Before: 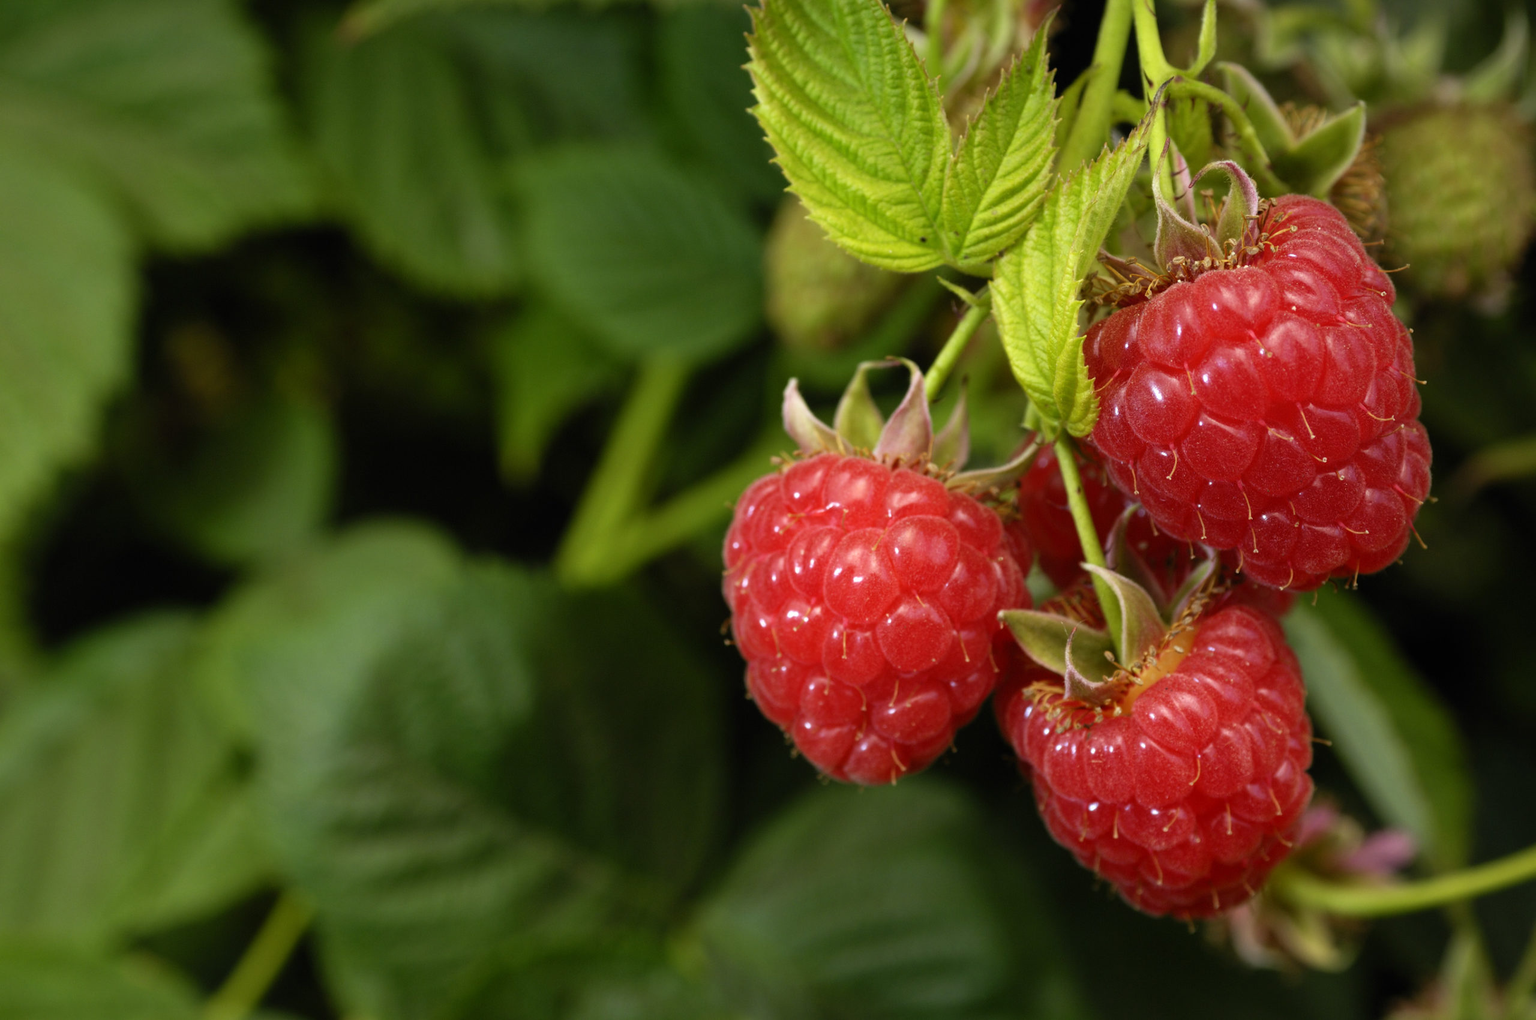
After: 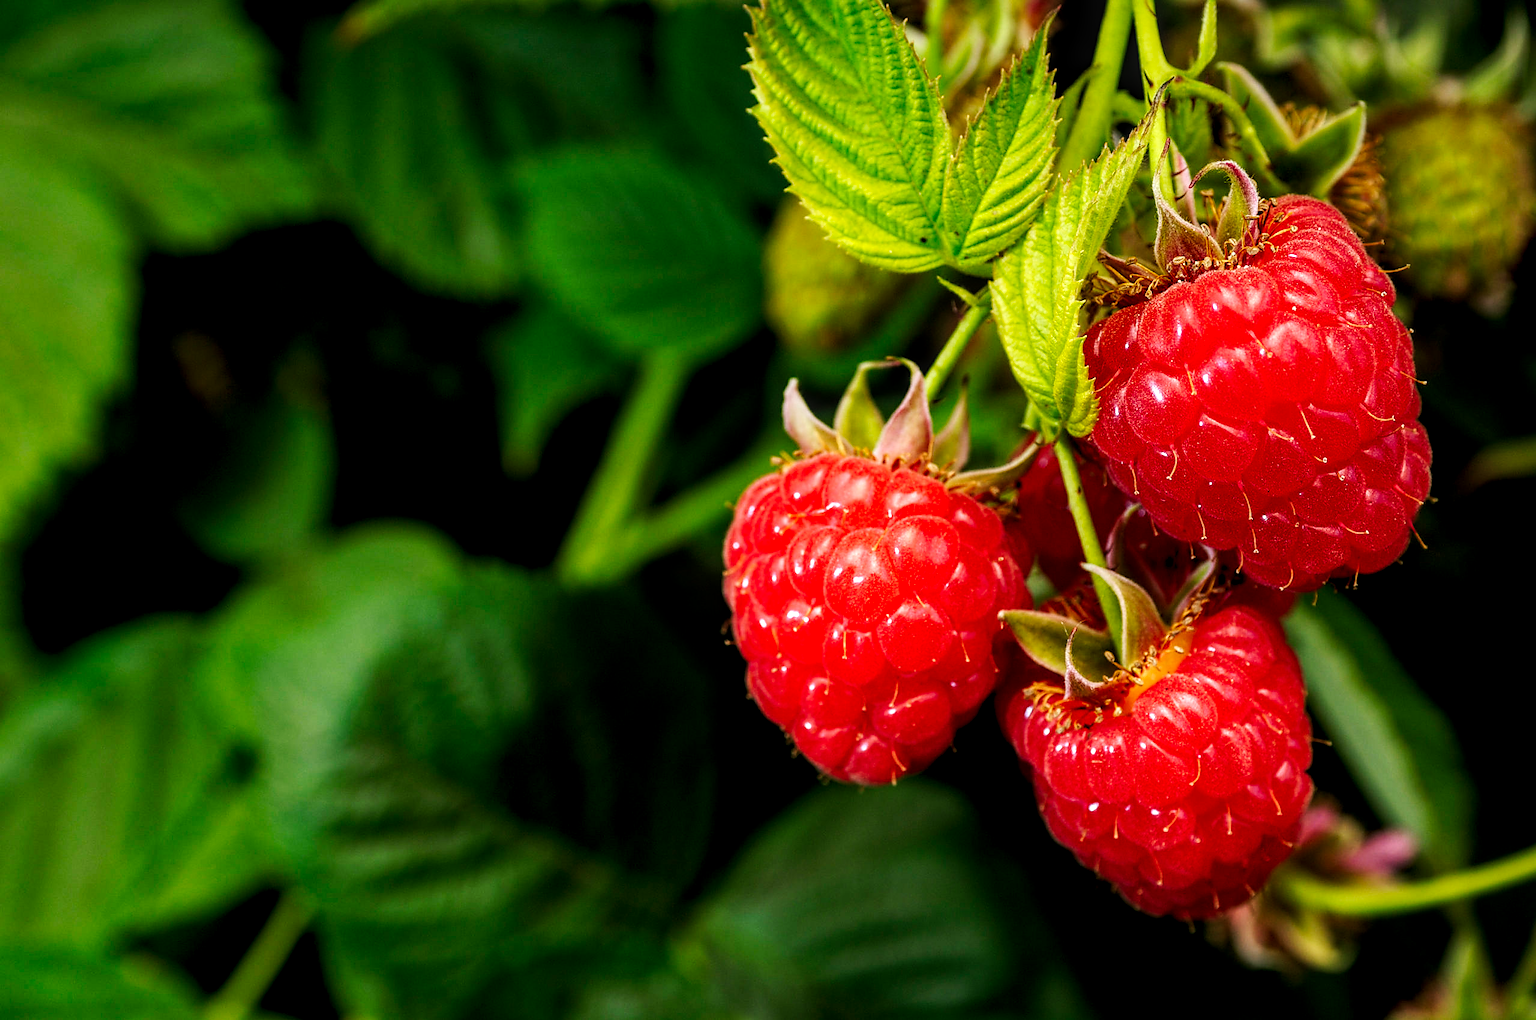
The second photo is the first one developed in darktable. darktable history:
sharpen: radius 1.418, amount 1.264, threshold 0.619
tone curve: curves: ch0 [(0, 0) (0.126, 0.061) (0.338, 0.285) (0.494, 0.518) (0.703, 0.762) (1, 1)]; ch1 [(0, 0) (0.389, 0.313) (0.457, 0.442) (0.5, 0.501) (0.55, 0.578) (1, 1)]; ch2 [(0, 0) (0.44, 0.424) (0.501, 0.499) (0.557, 0.564) (0.613, 0.67) (0.707, 0.746) (1, 1)], preserve colors none
local contrast: highlights 63%, detail 143%, midtone range 0.422
